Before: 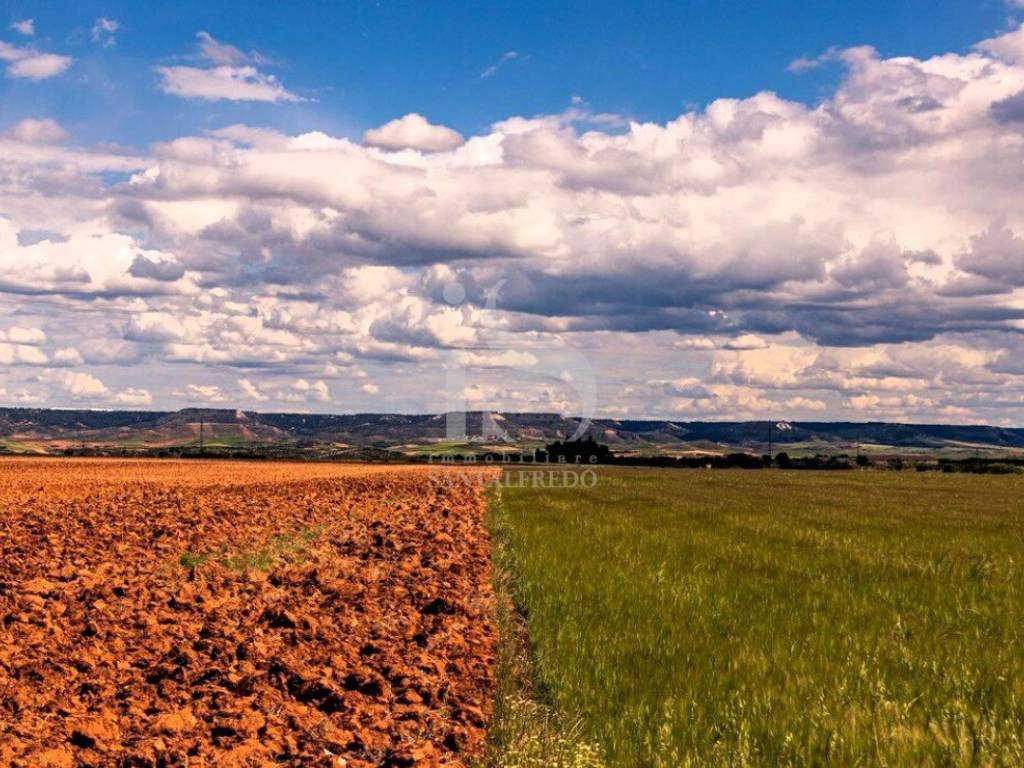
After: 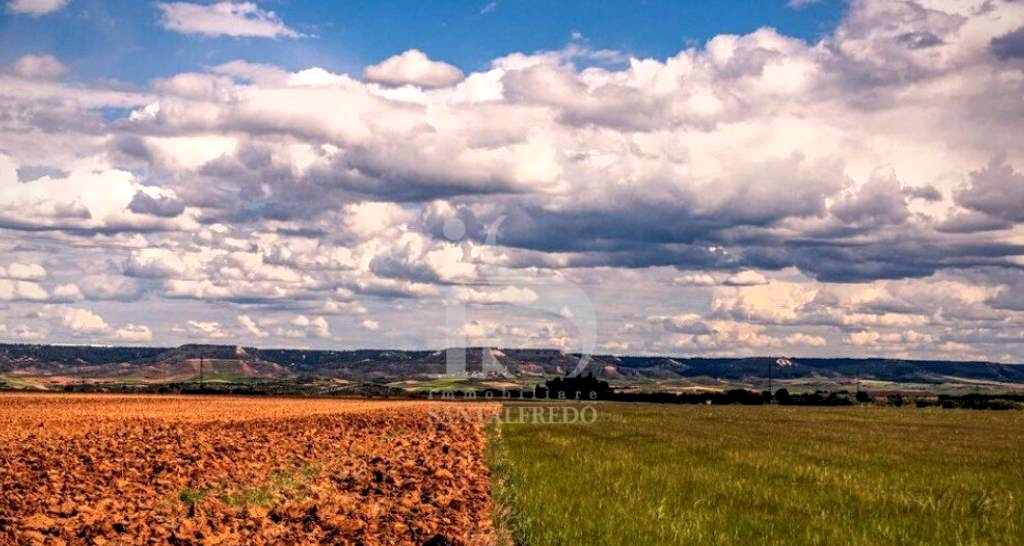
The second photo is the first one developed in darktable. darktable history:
crop and rotate: top 8.347%, bottom 20.537%
vignetting: fall-off radius 60.85%, saturation 0.003, center (-0.029, 0.233)
local contrast: on, module defaults
